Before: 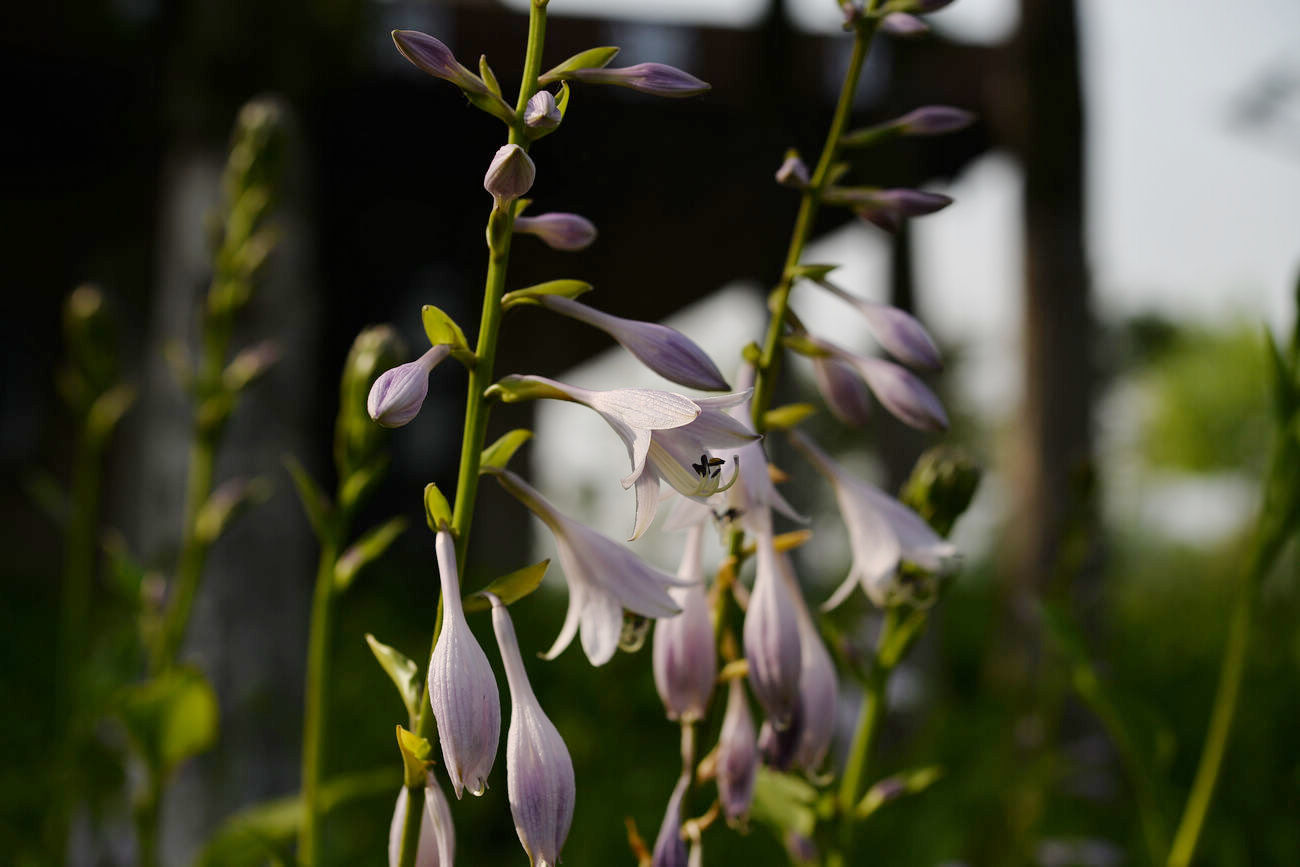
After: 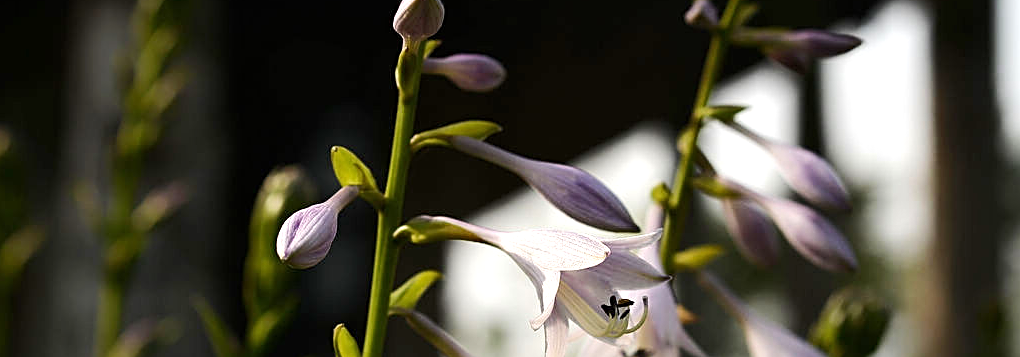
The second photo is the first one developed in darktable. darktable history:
tone equalizer: -8 EV 0.001 EV, -7 EV -0.002 EV, -6 EV 0.001 EV, -5 EV -0.023 EV, -4 EV -0.143 EV, -3 EV -0.172 EV, -2 EV 0.219 EV, -1 EV 0.724 EV, +0 EV 0.486 EV
sharpen: on, module defaults
crop: left 7.014%, top 18.353%, right 14.455%, bottom 40.451%
